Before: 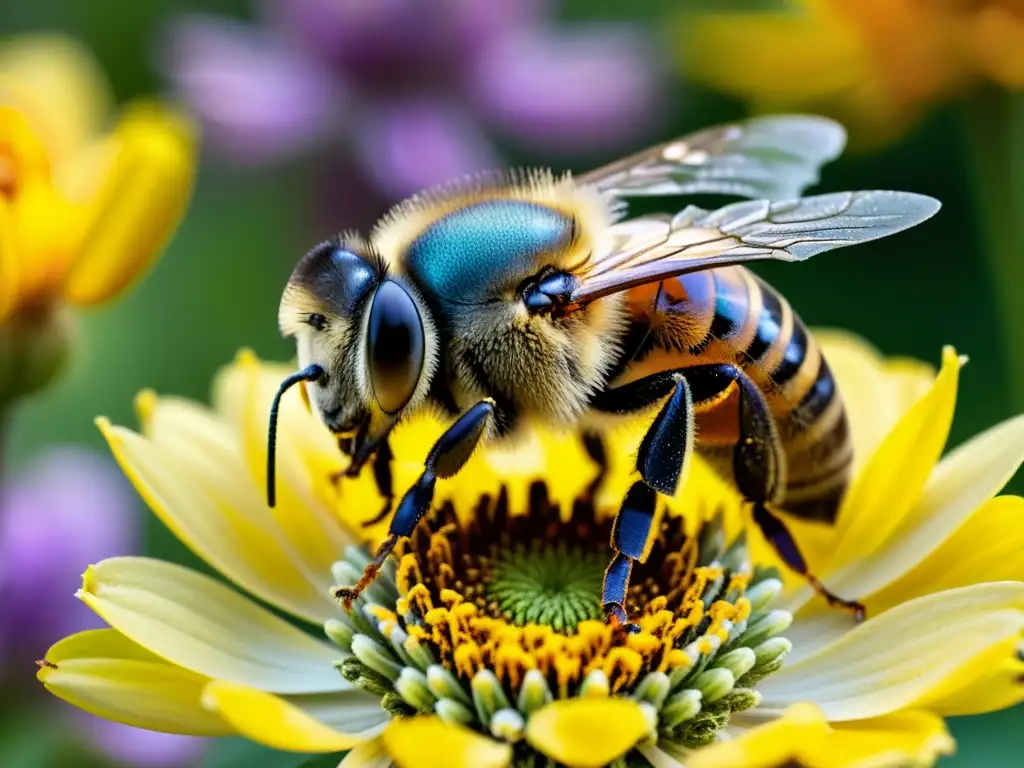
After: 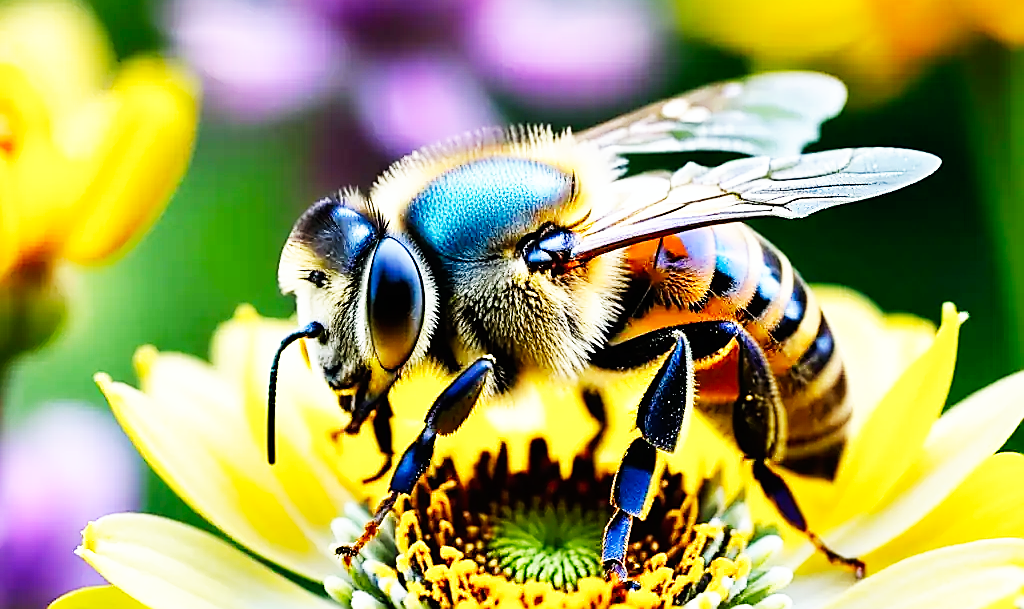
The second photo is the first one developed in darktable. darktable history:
color correction: highlights a* -0.259, highlights b* -0.07
crop and rotate: top 5.658%, bottom 14.926%
base curve: curves: ch0 [(0, 0) (0.007, 0.004) (0.027, 0.03) (0.046, 0.07) (0.207, 0.54) (0.442, 0.872) (0.673, 0.972) (1, 1)], preserve colors none
sharpen: radius 1.376, amount 1.263, threshold 0.681
